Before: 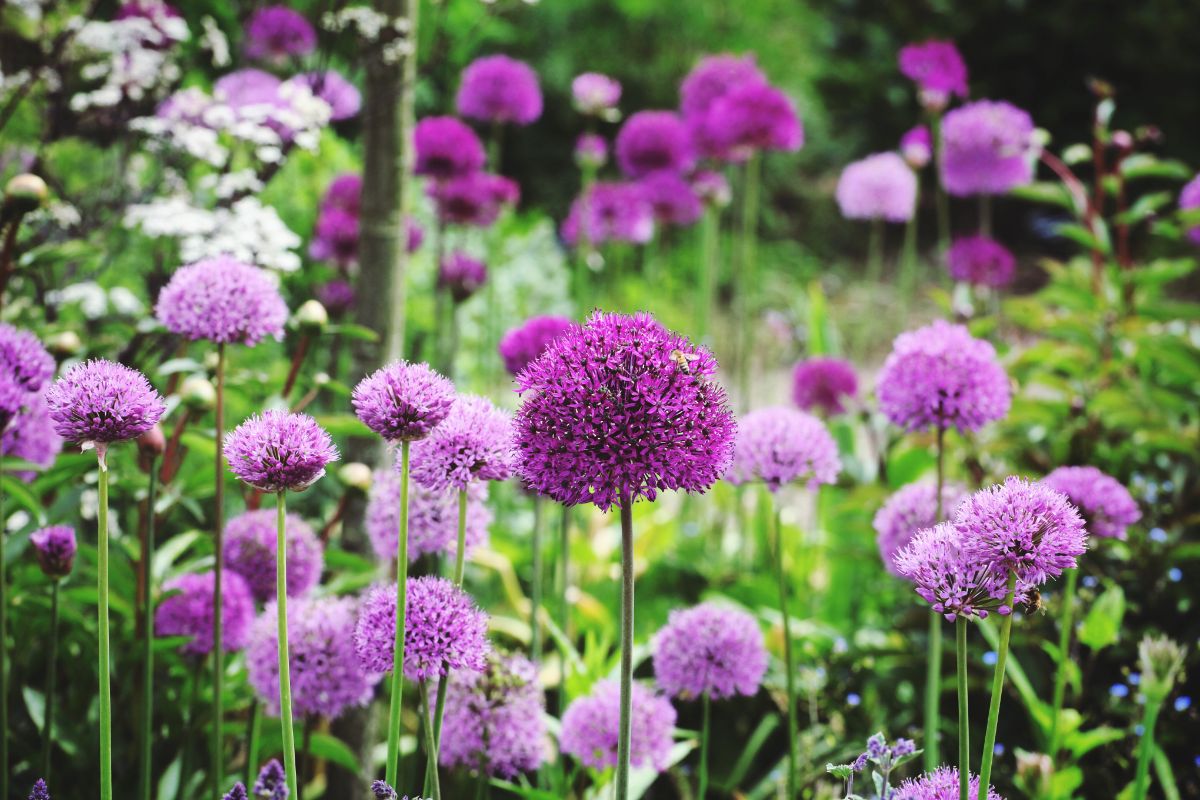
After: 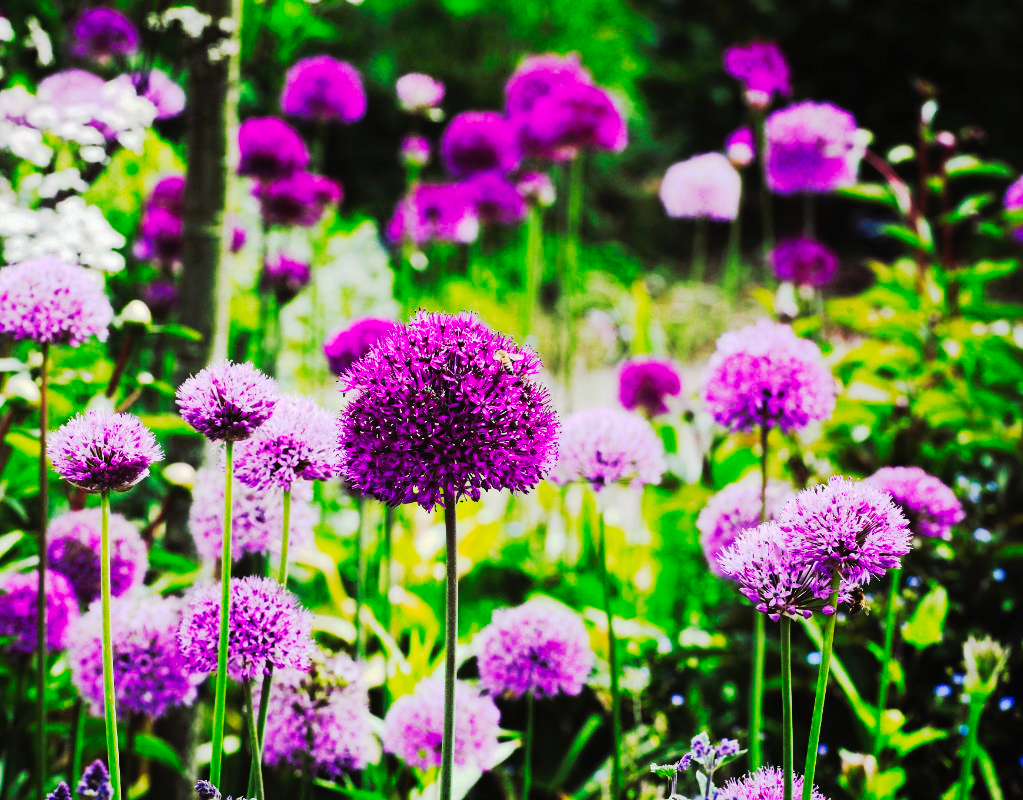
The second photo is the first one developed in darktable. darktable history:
levels: mode automatic, levels [0.246, 0.256, 0.506]
tone curve: curves: ch0 [(0, 0) (0.003, 0.002) (0.011, 0.002) (0.025, 0.002) (0.044, 0.007) (0.069, 0.014) (0.1, 0.026) (0.136, 0.04) (0.177, 0.061) (0.224, 0.1) (0.277, 0.151) (0.335, 0.198) (0.399, 0.272) (0.468, 0.387) (0.543, 0.553) (0.623, 0.716) (0.709, 0.8) (0.801, 0.855) (0.898, 0.897) (1, 1)], preserve colors none
crop and rotate: left 14.698%
